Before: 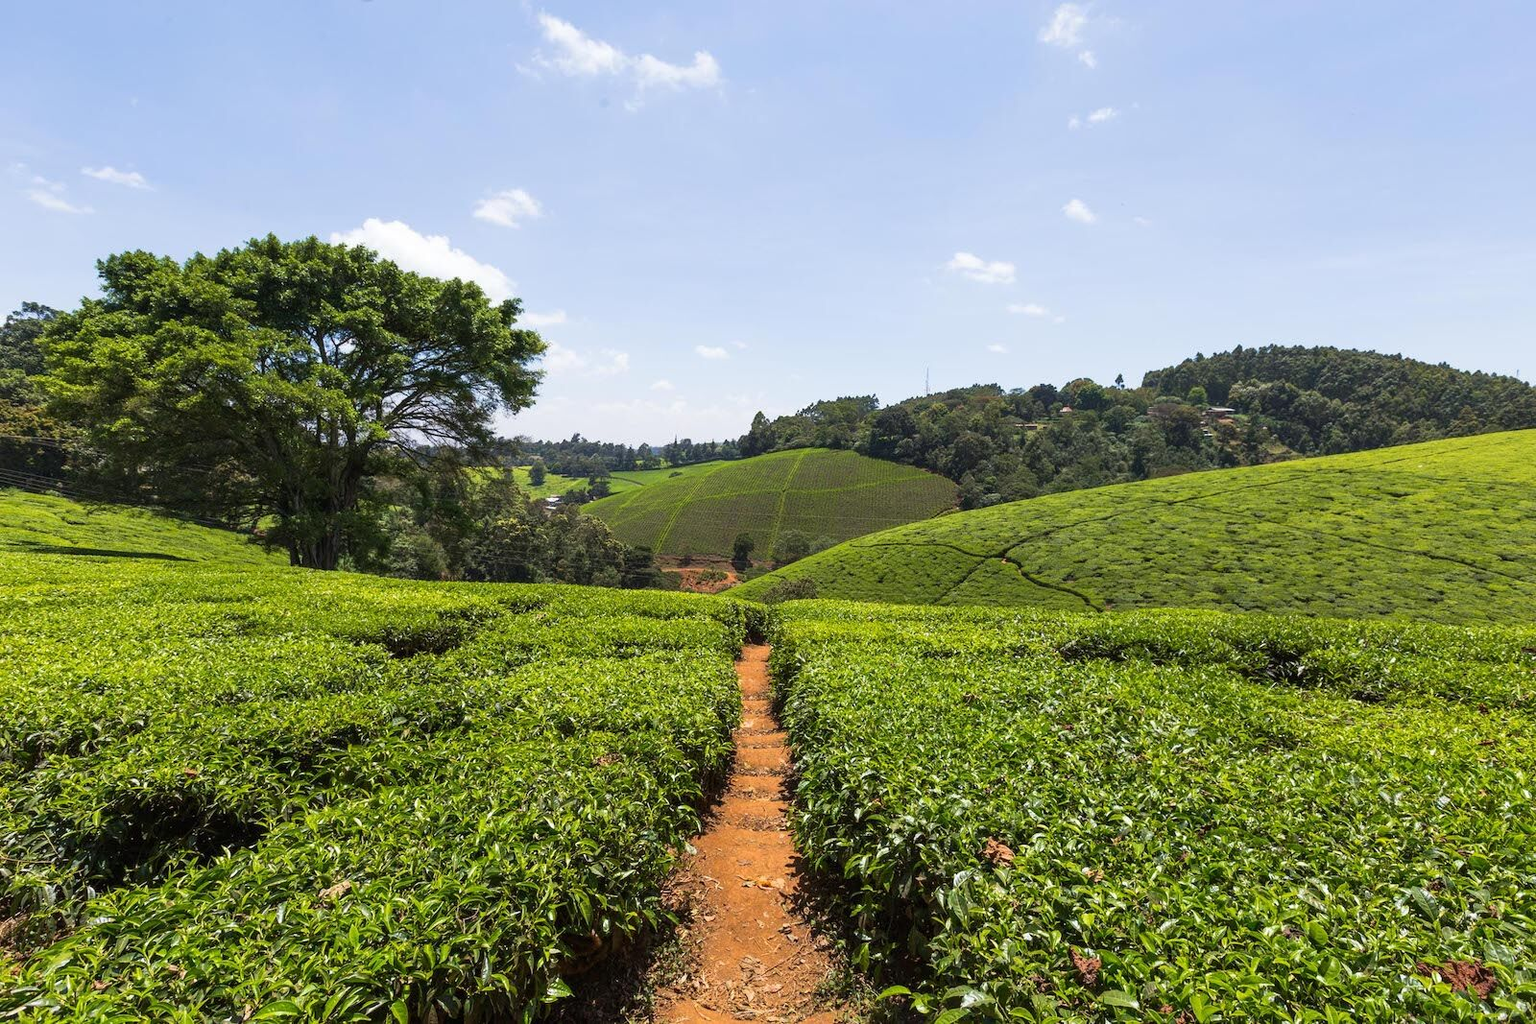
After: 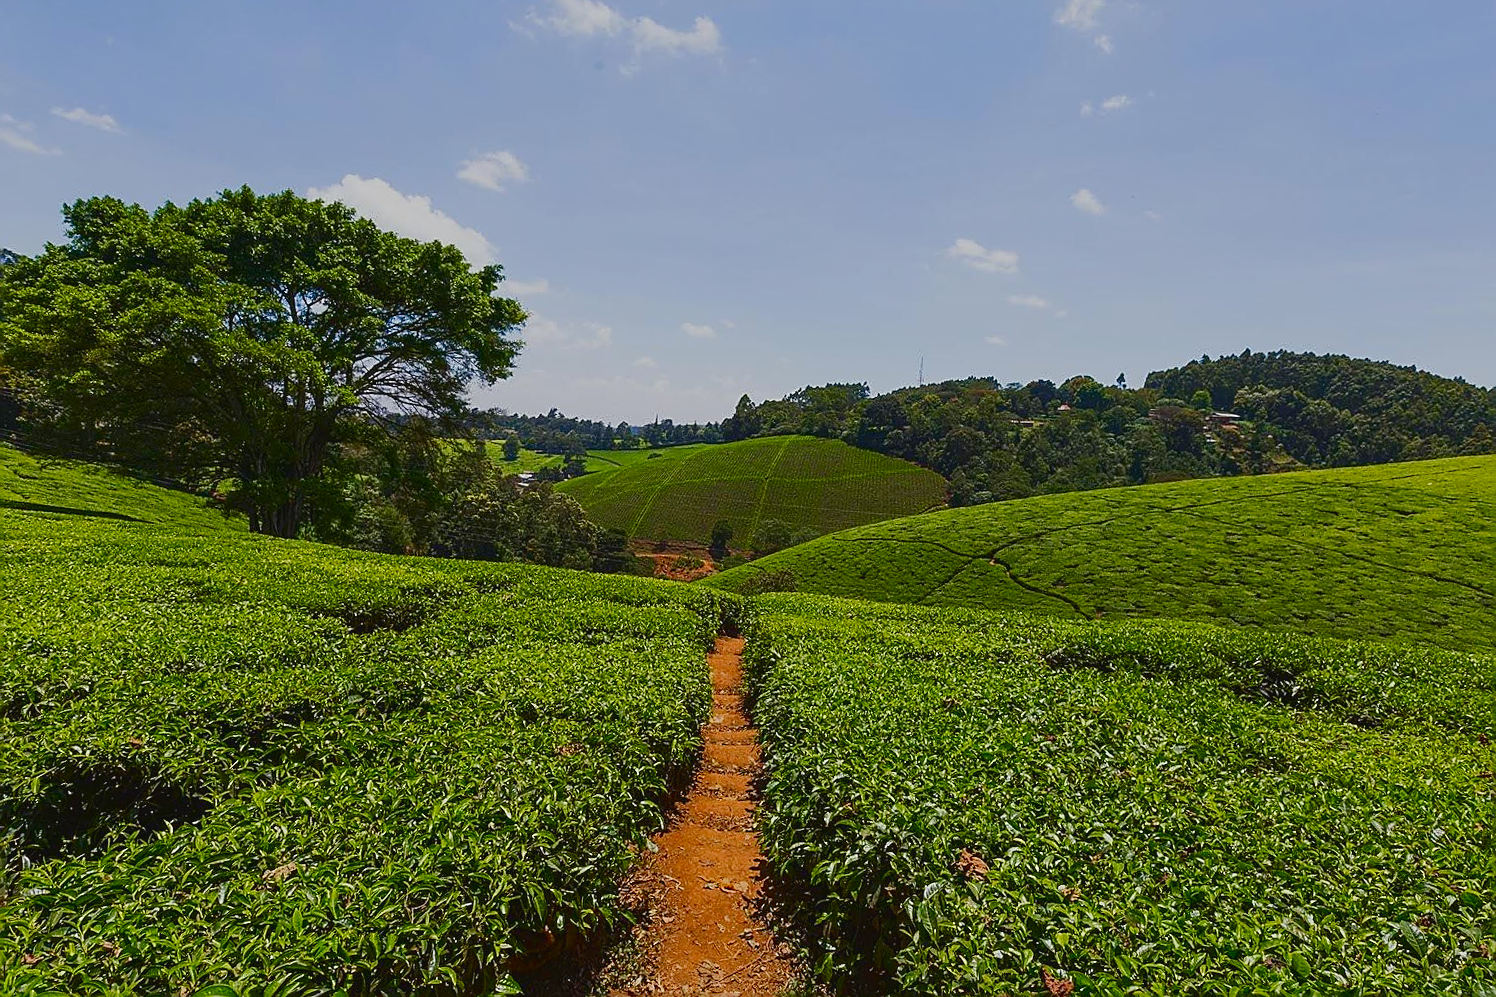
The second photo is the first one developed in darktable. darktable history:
tone equalizer: edges refinement/feathering 500, mask exposure compensation -1.57 EV, preserve details no
color balance rgb: global offset › luminance 0.489%, perceptual saturation grading › global saturation 9.241%, perceptual saturation grading › highlights -13.237%, perceptual saturation grading › mid-tones 14.53%, perceptual saturation grading › shadows 22.648%, contrast -29.602%
sharpen: radius 1.352, amount 1.24, threshold 0.635
crop and rotate: angle -2.7°
contrast brightness saturation: contrast 0.134, brightness -0.227, saturation 0.149
